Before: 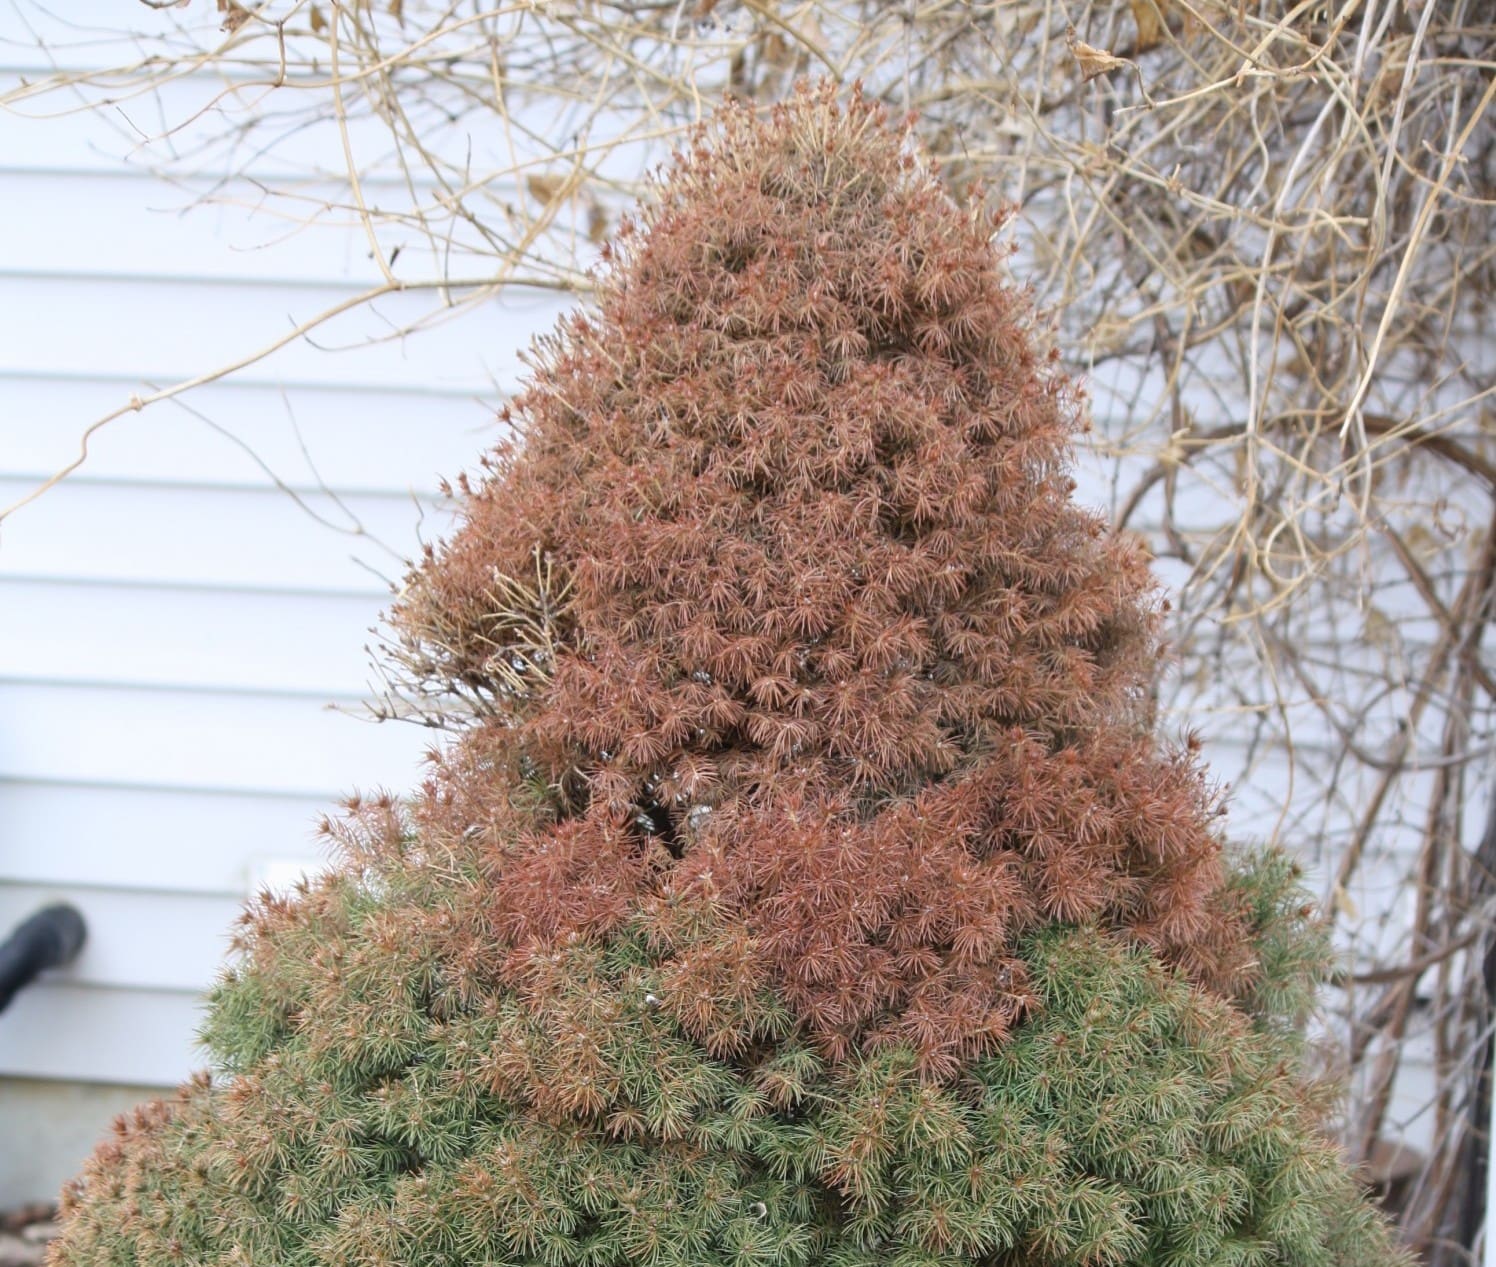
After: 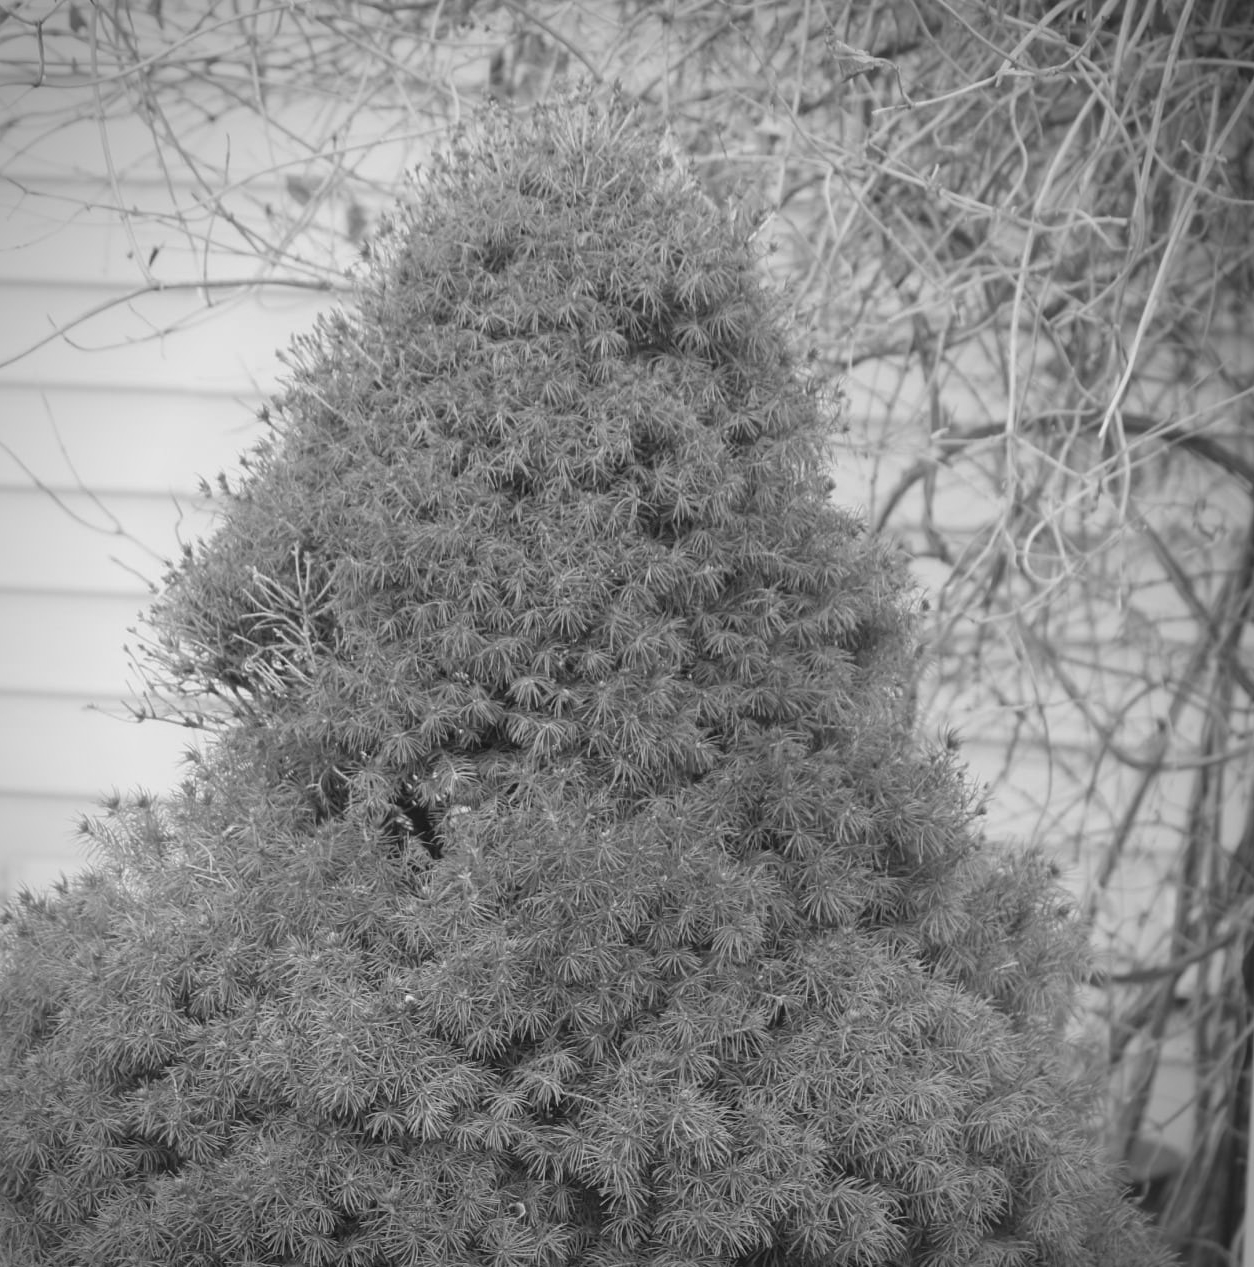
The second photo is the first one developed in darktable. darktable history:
color correction: saturation 1.34
color balance: input saturation 134.34%, contrast -10.04%, contrast fulcrum 19.67%, output saturation 133.51%
contrast equalizer: octaves 7, y [[0.6 ×6], [0.55 ×6], [0 ×6], [0 ×6], [0 ×6]], mix -0.2
monochrome: a 32, b 64, size 2.3, highlights 1
crop: left 16.145%
vignetting: saturation 0, unbound false
